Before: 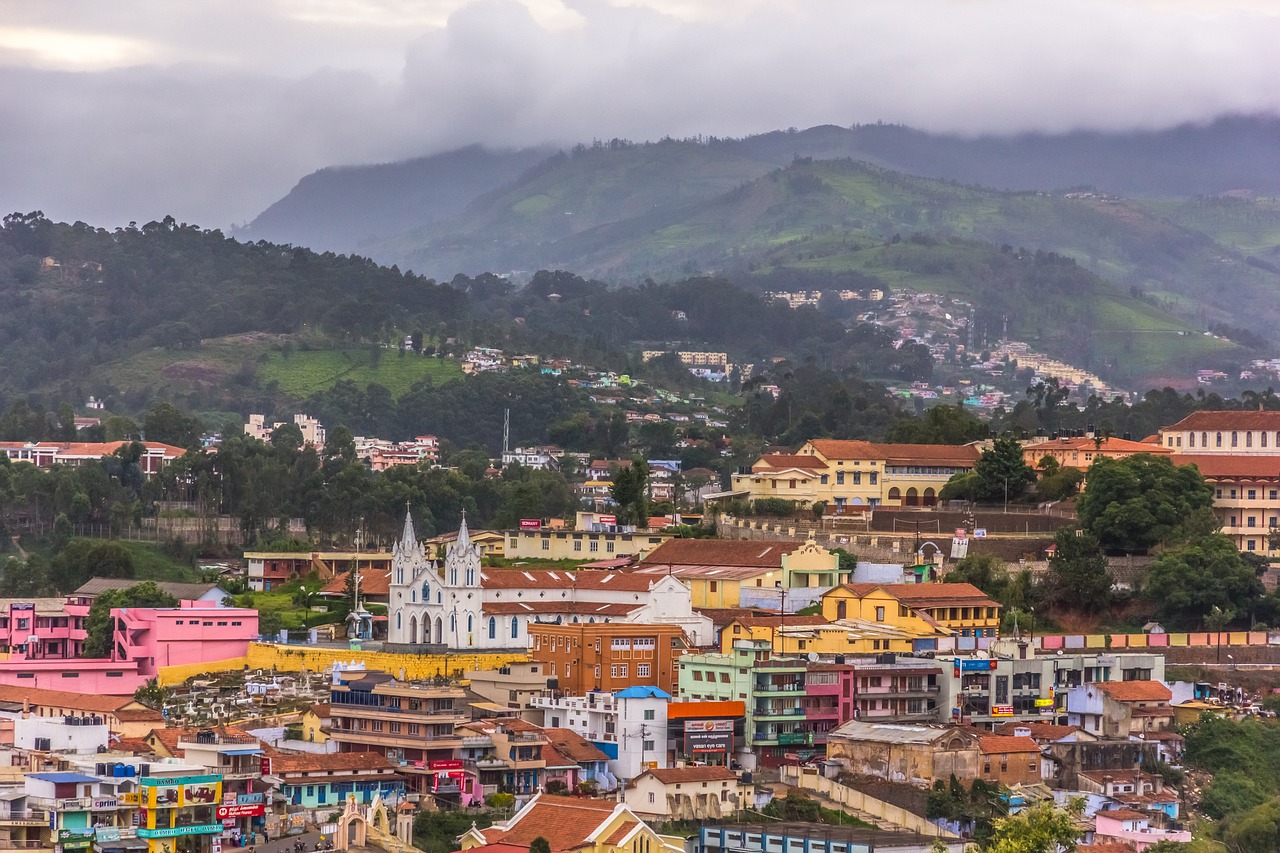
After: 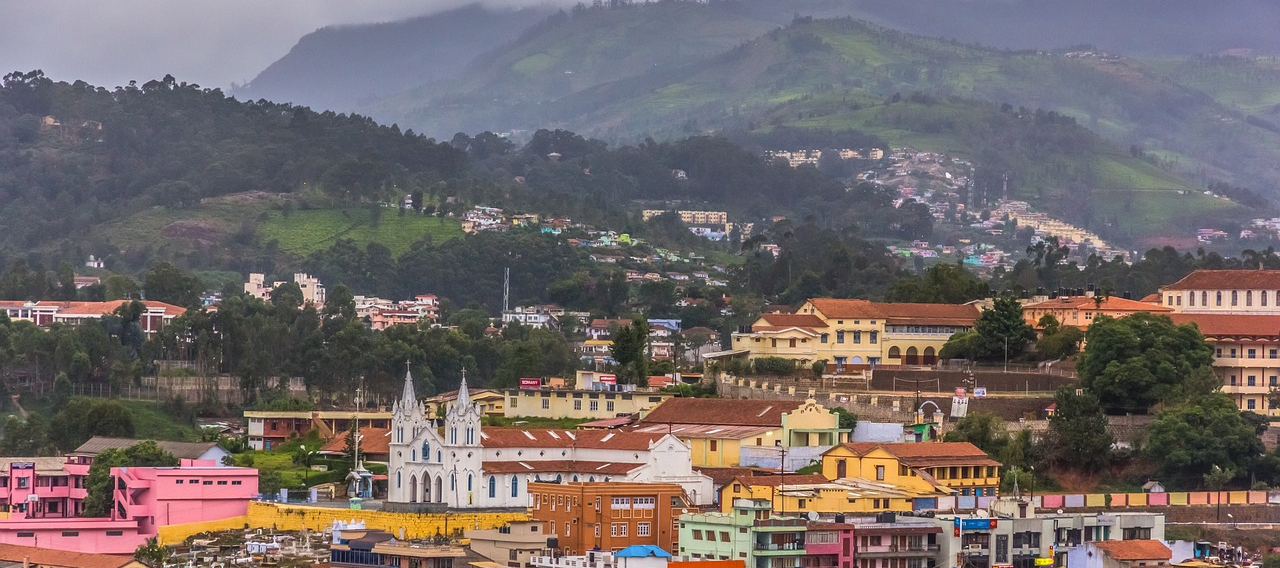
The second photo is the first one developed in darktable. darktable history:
crop: top 16.616%, bottom 16.758%
